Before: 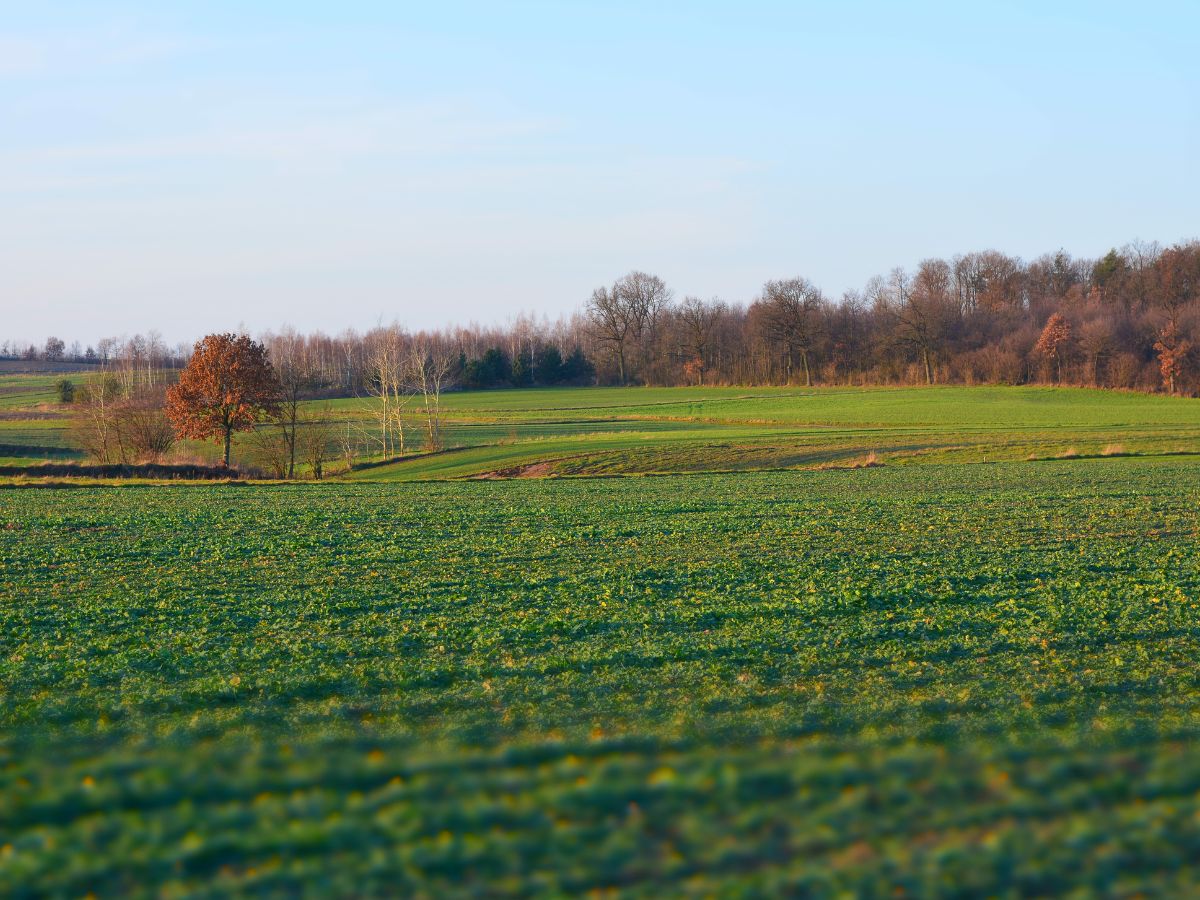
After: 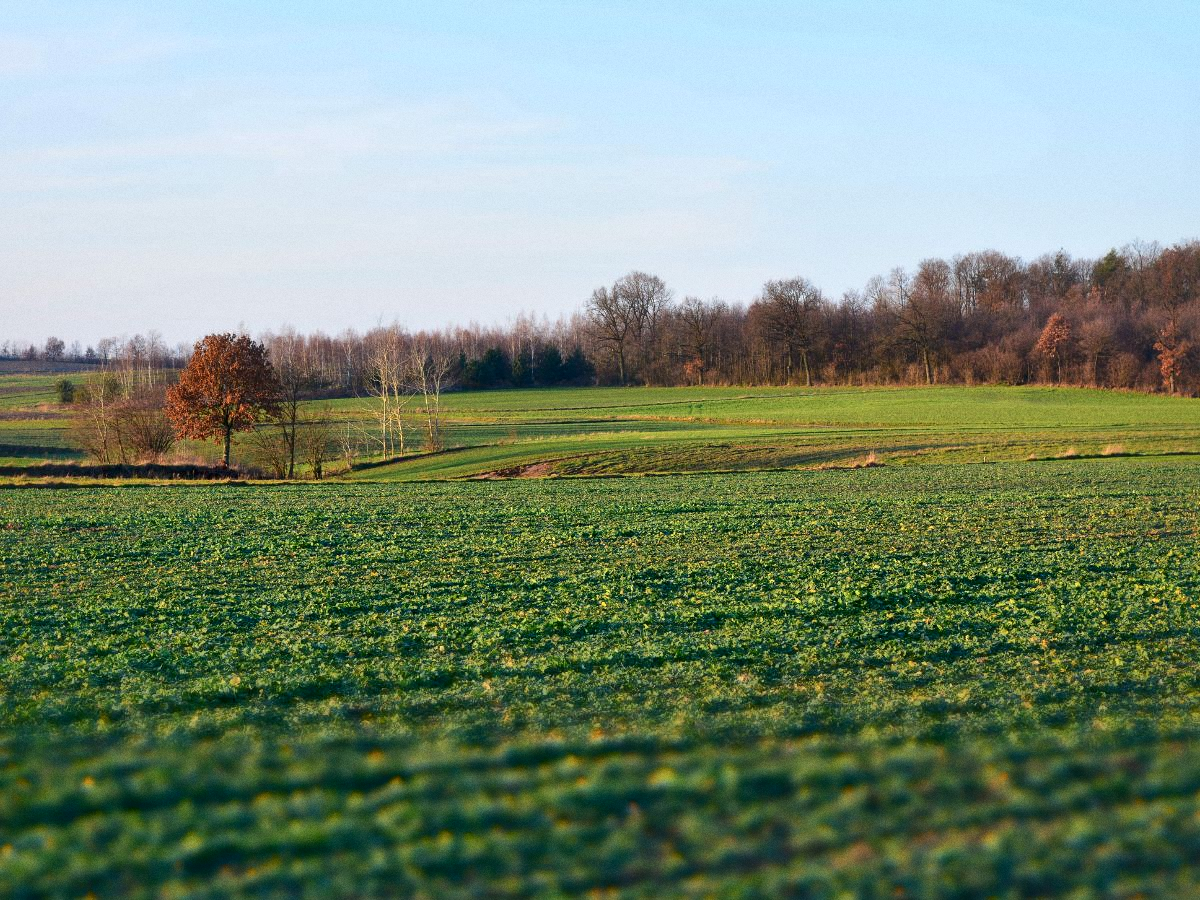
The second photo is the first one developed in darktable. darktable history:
local contrast: mode bilateral grid, contrast 100, coarseness 100, detail 165%, midtone range 0.2
grain: coarseness 0.09 ISO
